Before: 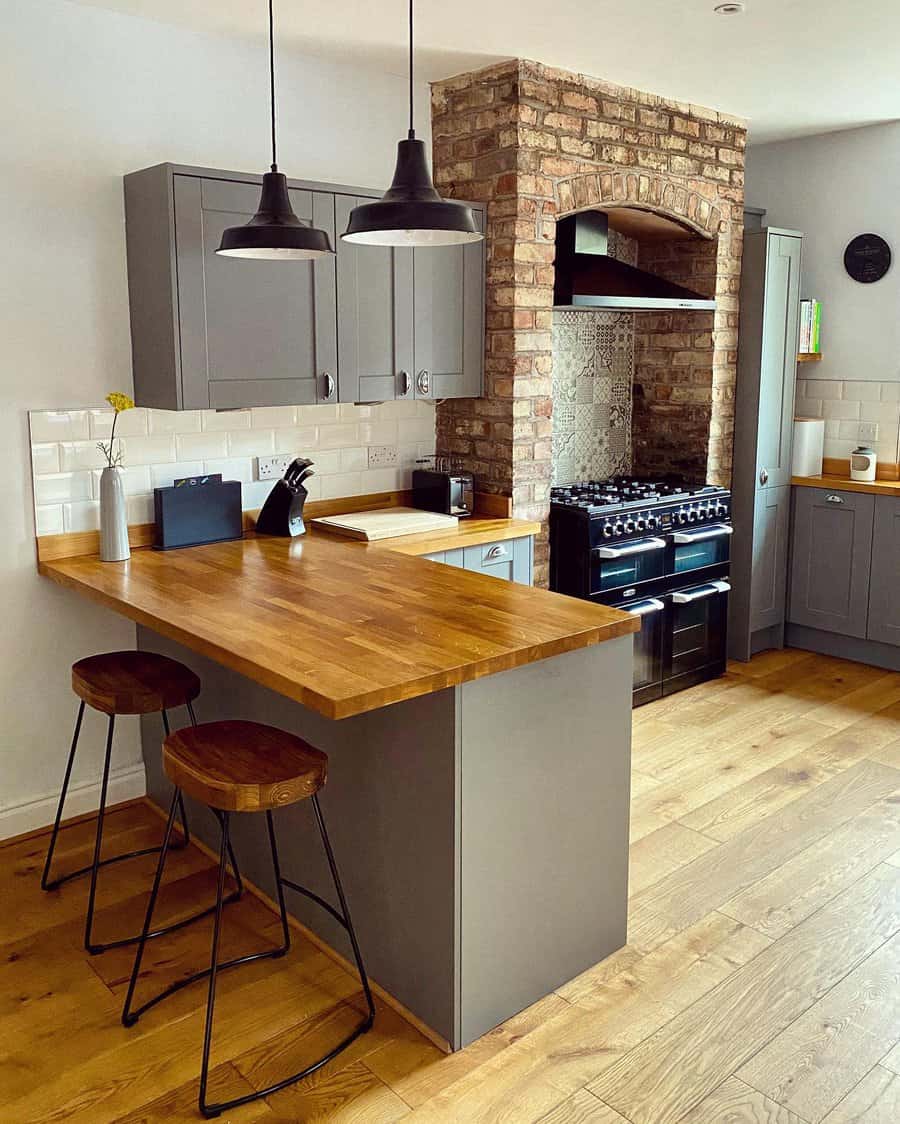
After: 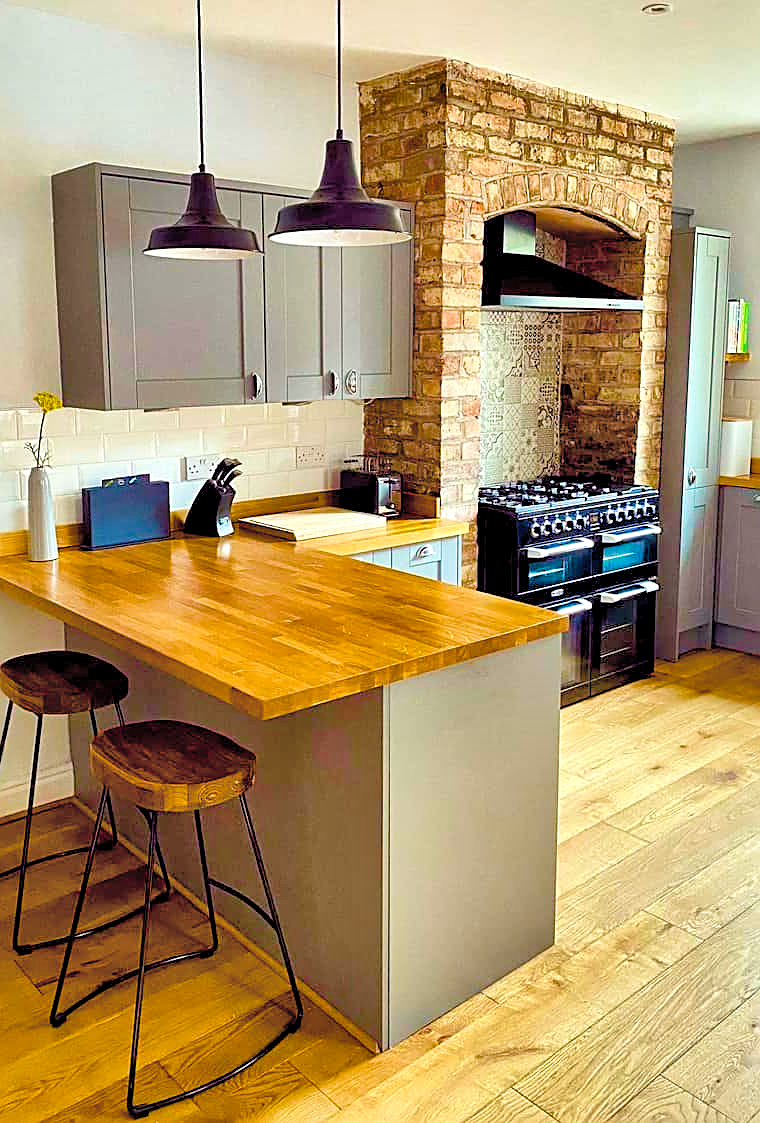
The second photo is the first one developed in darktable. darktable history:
local contrast: mode bilateral grid, contrast 20, coarseness 49, detail 119%, midtone range 0.2
crop: left 8.075%, right 7.465%
velvia: on, module defaults
shadows and highlights: soften with gaussian
color balance rgb: shadows lift › chroma 2.04%, shadows lift › hue 220.89°, global offset › luminance -0.247%, linear chroma grading › shadows 31.328%, linear chroma grading › global chroma -1.493%, linear chroma grading › mid-tones 3.885%, perceptual saturation grading › global saturation 43.971%, perceptual saturation grading › highlights -25.622%, perceptual saturation grading › shadows 49.68%
exposure: exposure 0.164 EV, compensate highlight preservation false
sharpen: on, module defaults
contrast brightness saturation: brightness 0.283
